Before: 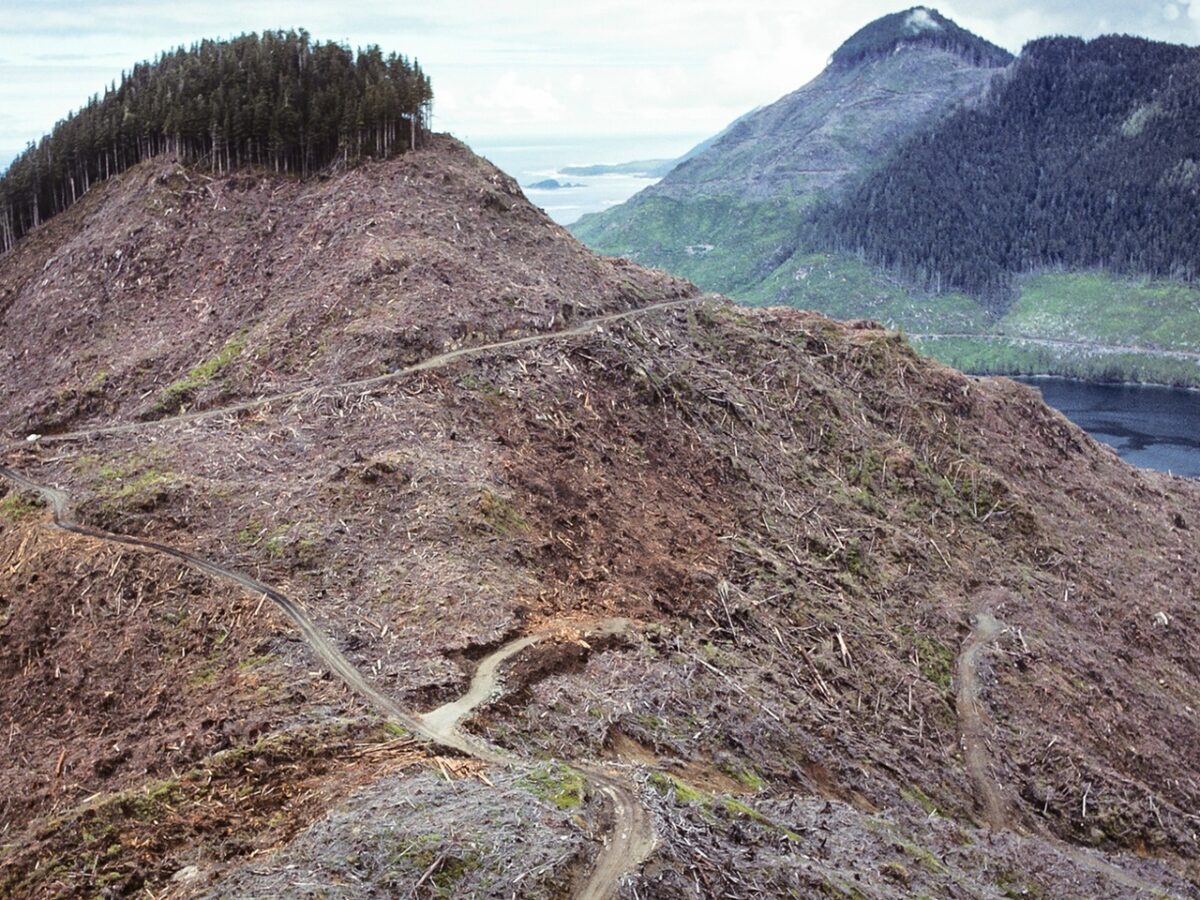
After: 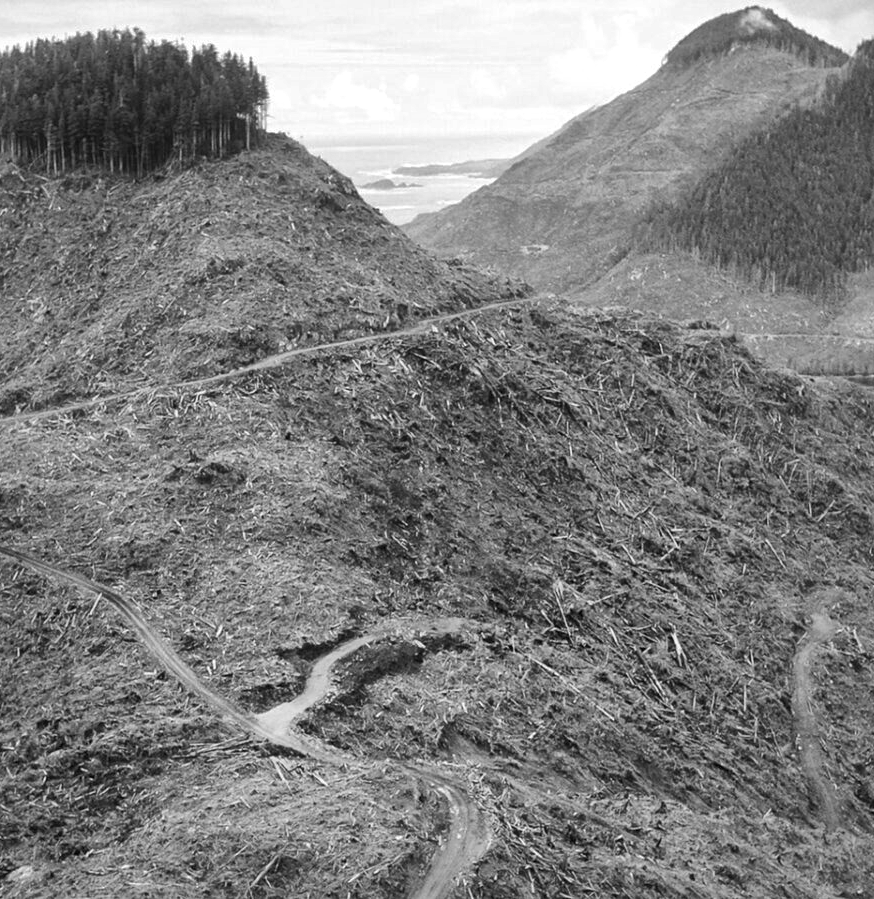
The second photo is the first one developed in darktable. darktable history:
color calibration: output gray [0.21, 0.42, 0.37, 0], illuminant as shot in camera, x 0.37, y 0.382, temperature 4317.11 K, saturation algorithm version 1 (2020)
shadows and highlights: on, module defaults
local contrast: mode bilateral grid, contrast 20, coarseness 50, detail 119%, midtone range 0.2
crop: left 13.761%, right 13.365%
